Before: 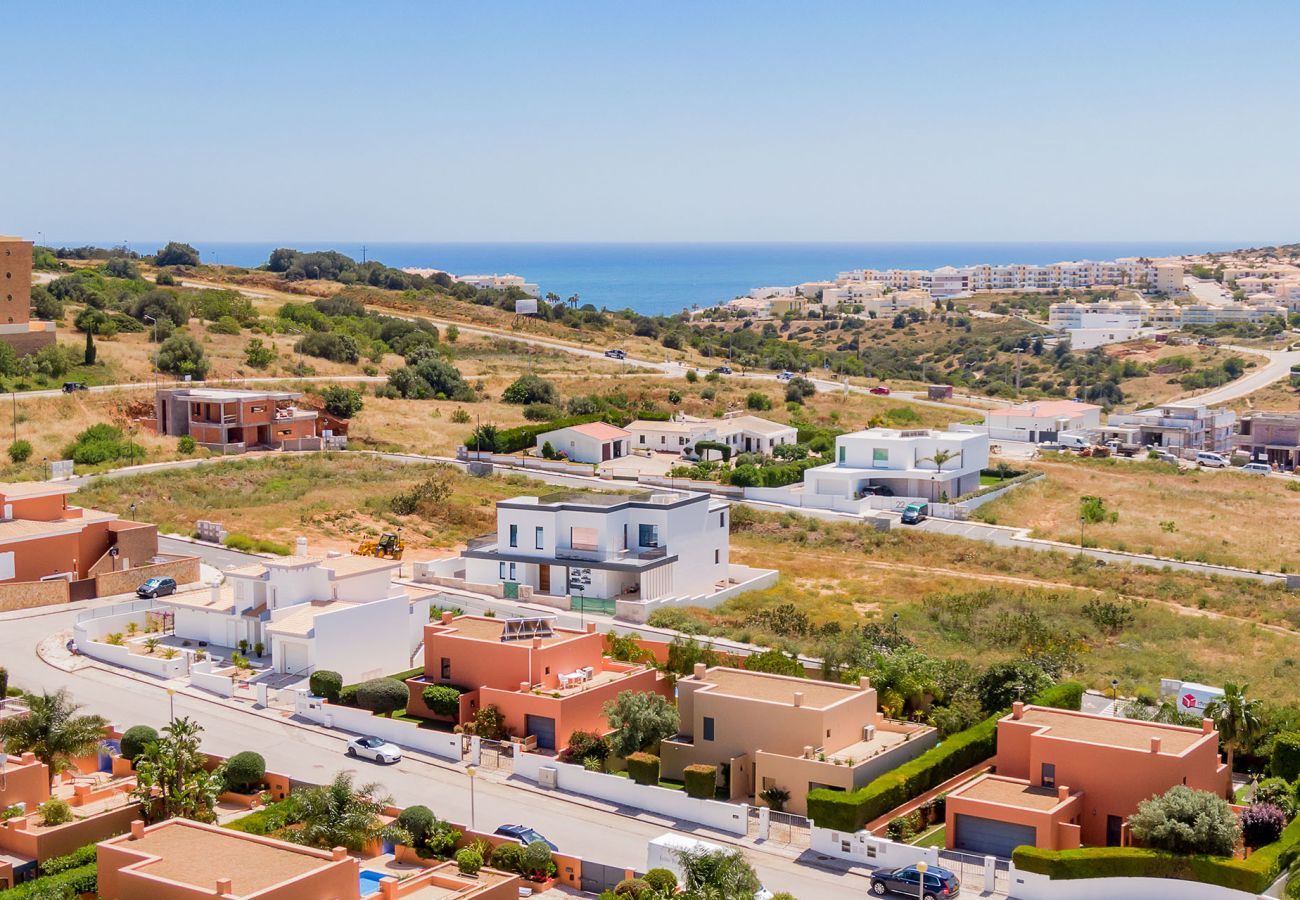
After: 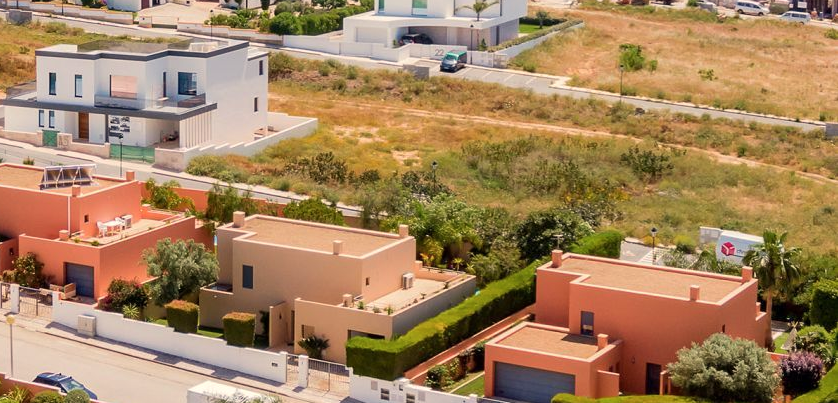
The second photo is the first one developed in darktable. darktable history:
crop and rotate: left 35.509%, top 50.238%, bottom 4.934%
white balance: red 1.045, blue 0.932
color calibration: illuminant same as pipeline (D50), adaptation none (bypass), gamut compression 1.72
